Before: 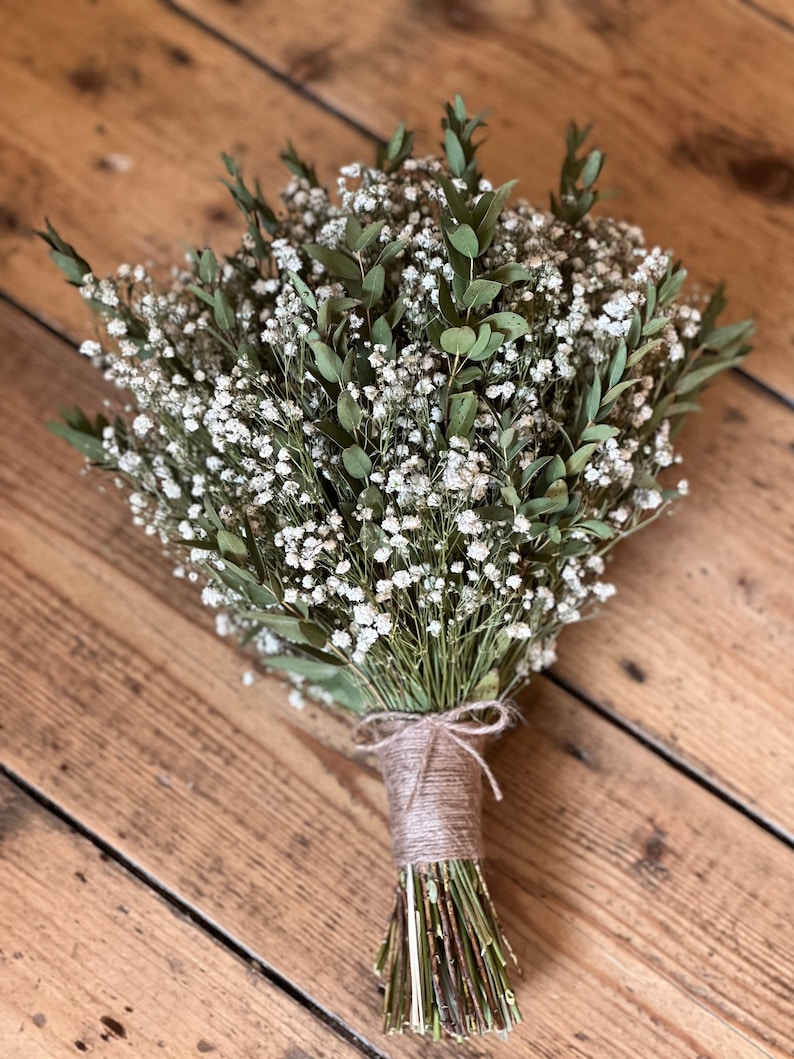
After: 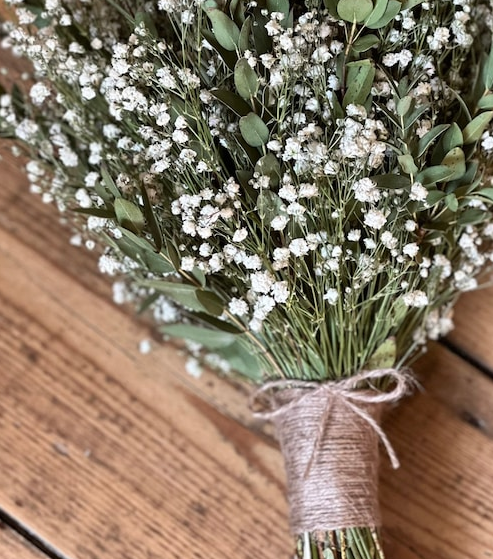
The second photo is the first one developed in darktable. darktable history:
crop: left 13.051%, top 31.356%, right 24.738%, bottom 15.841%
